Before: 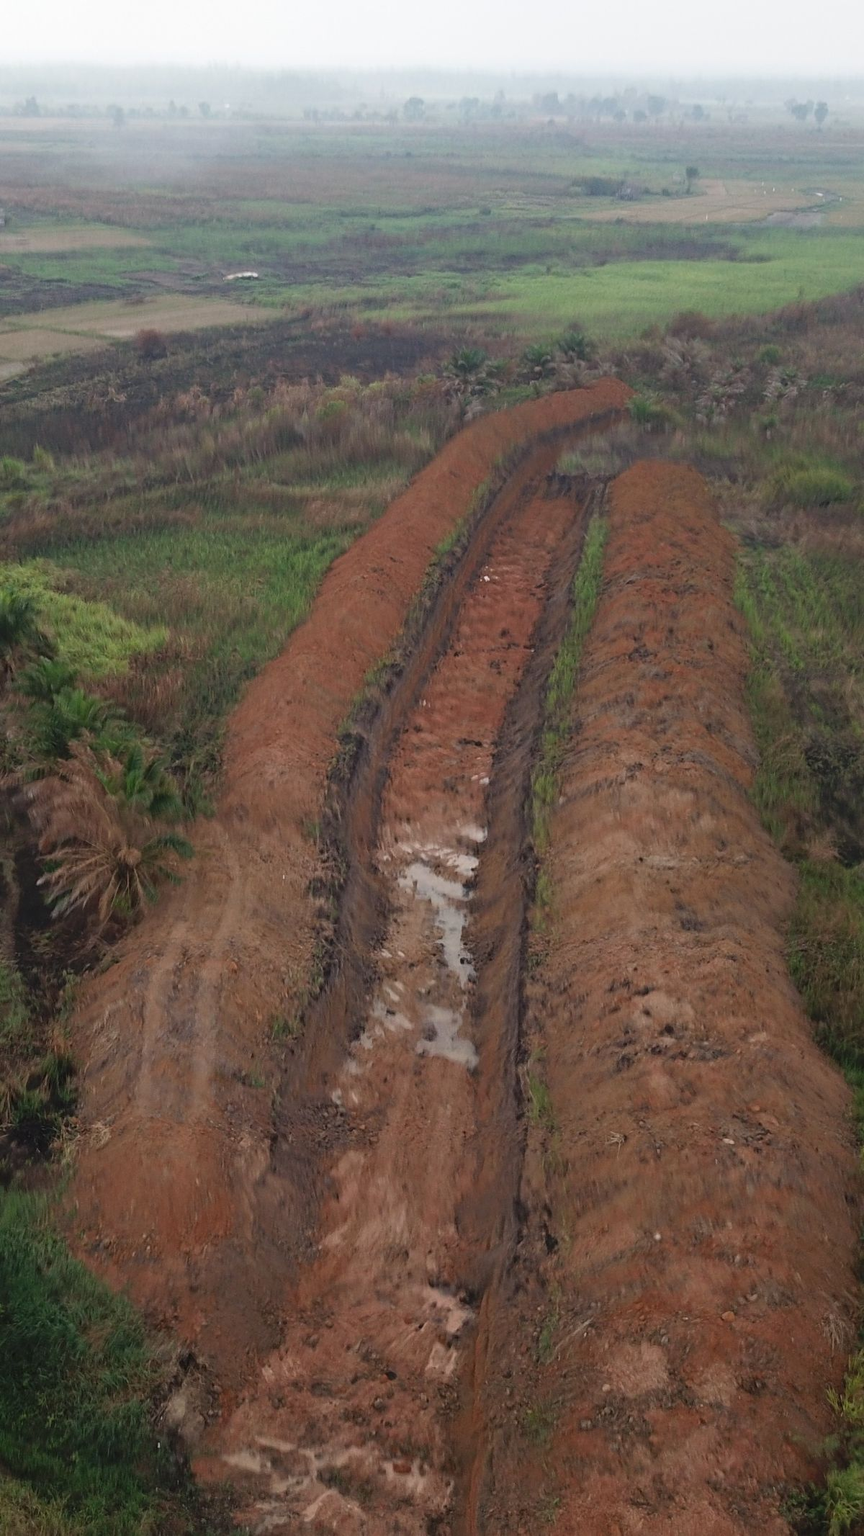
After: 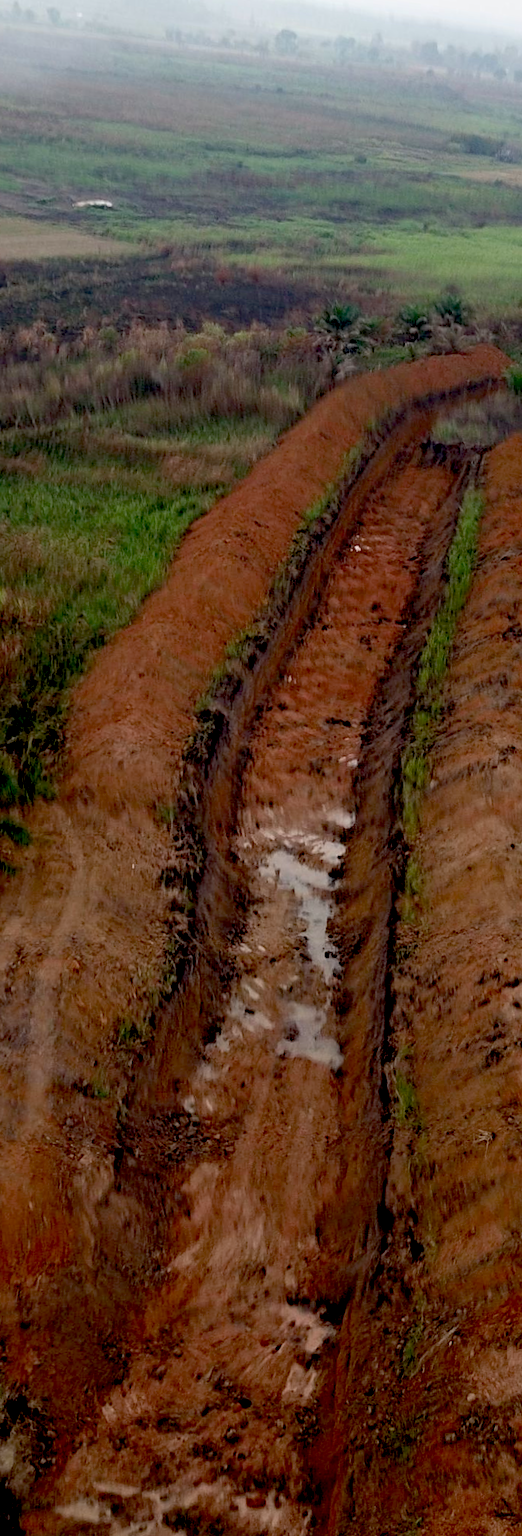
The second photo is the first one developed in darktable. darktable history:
crop: left 21.674%, right 22.086%
rotate and perspective: rotation 0.679°, lens shift (horizontal) 0.136, crop left 0.009, crop right 0.991, crop top 0.078, crop bottom 0.95
exposure: black level correction 0.047, exposure 0.013 EV, compensate highlight preservation false
